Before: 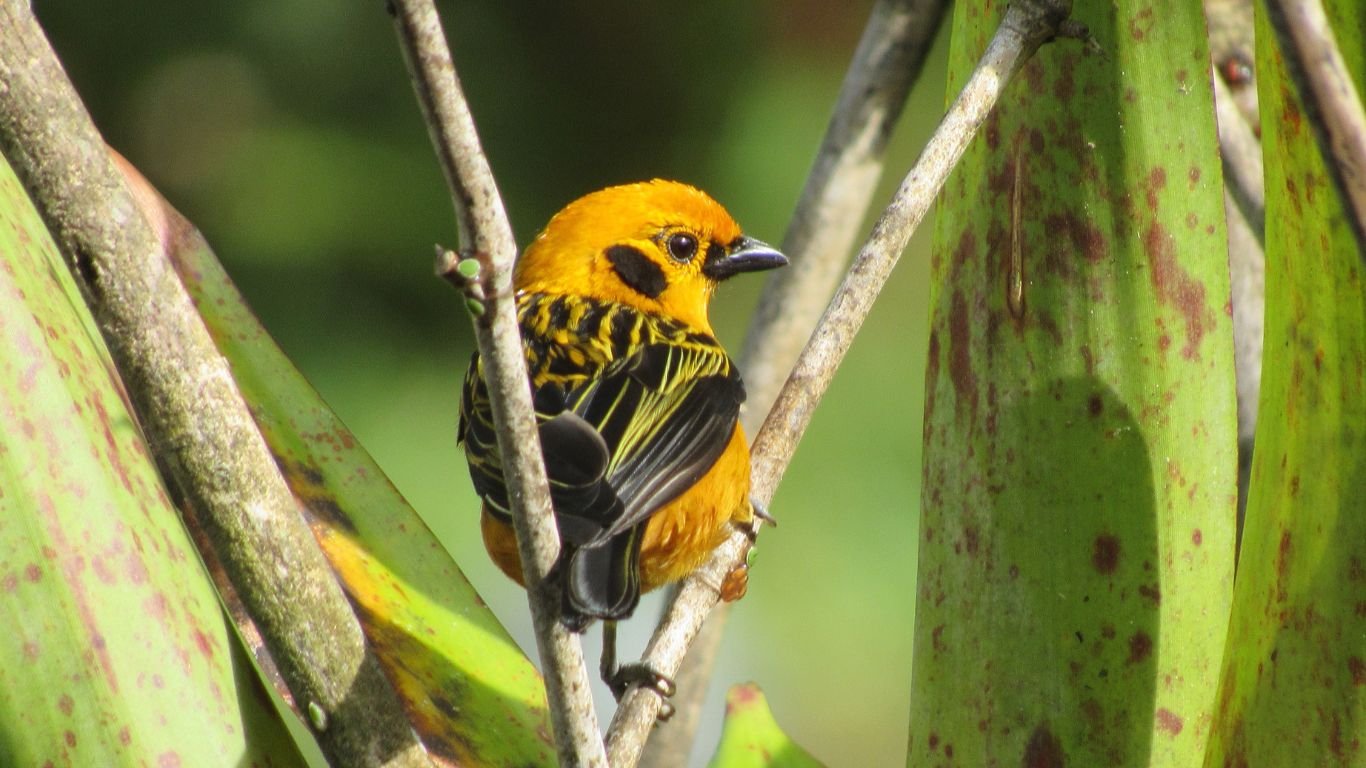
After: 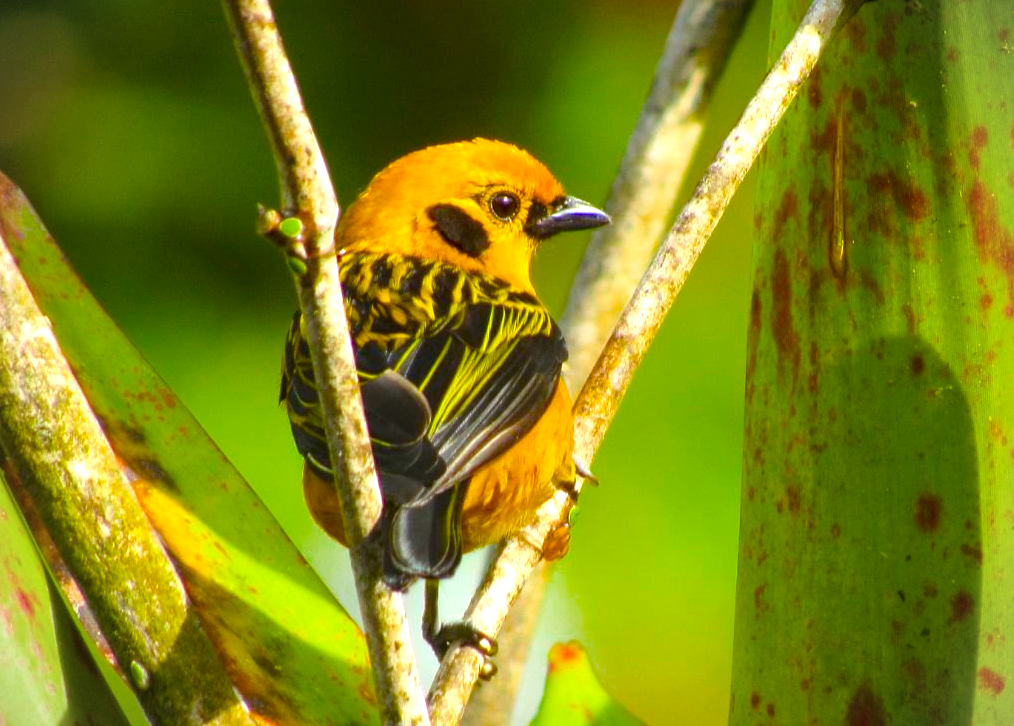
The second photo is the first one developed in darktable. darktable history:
color balance rgb: shadows lift › hue 86.67°, linear chroma grading › global chroma 49.814%, perceptual saturation grading › global saturation 25.045%, global vibrance 10.332%, saturation formula JzAzBz (2021)
vignetting: fall-off radius 60.73%
exposure: exposure 0.66 EV, compensate exposure bias true, compensate highlight preservation false
crop and rotate: left 13.091%, top 5.364%, right 12.623%
